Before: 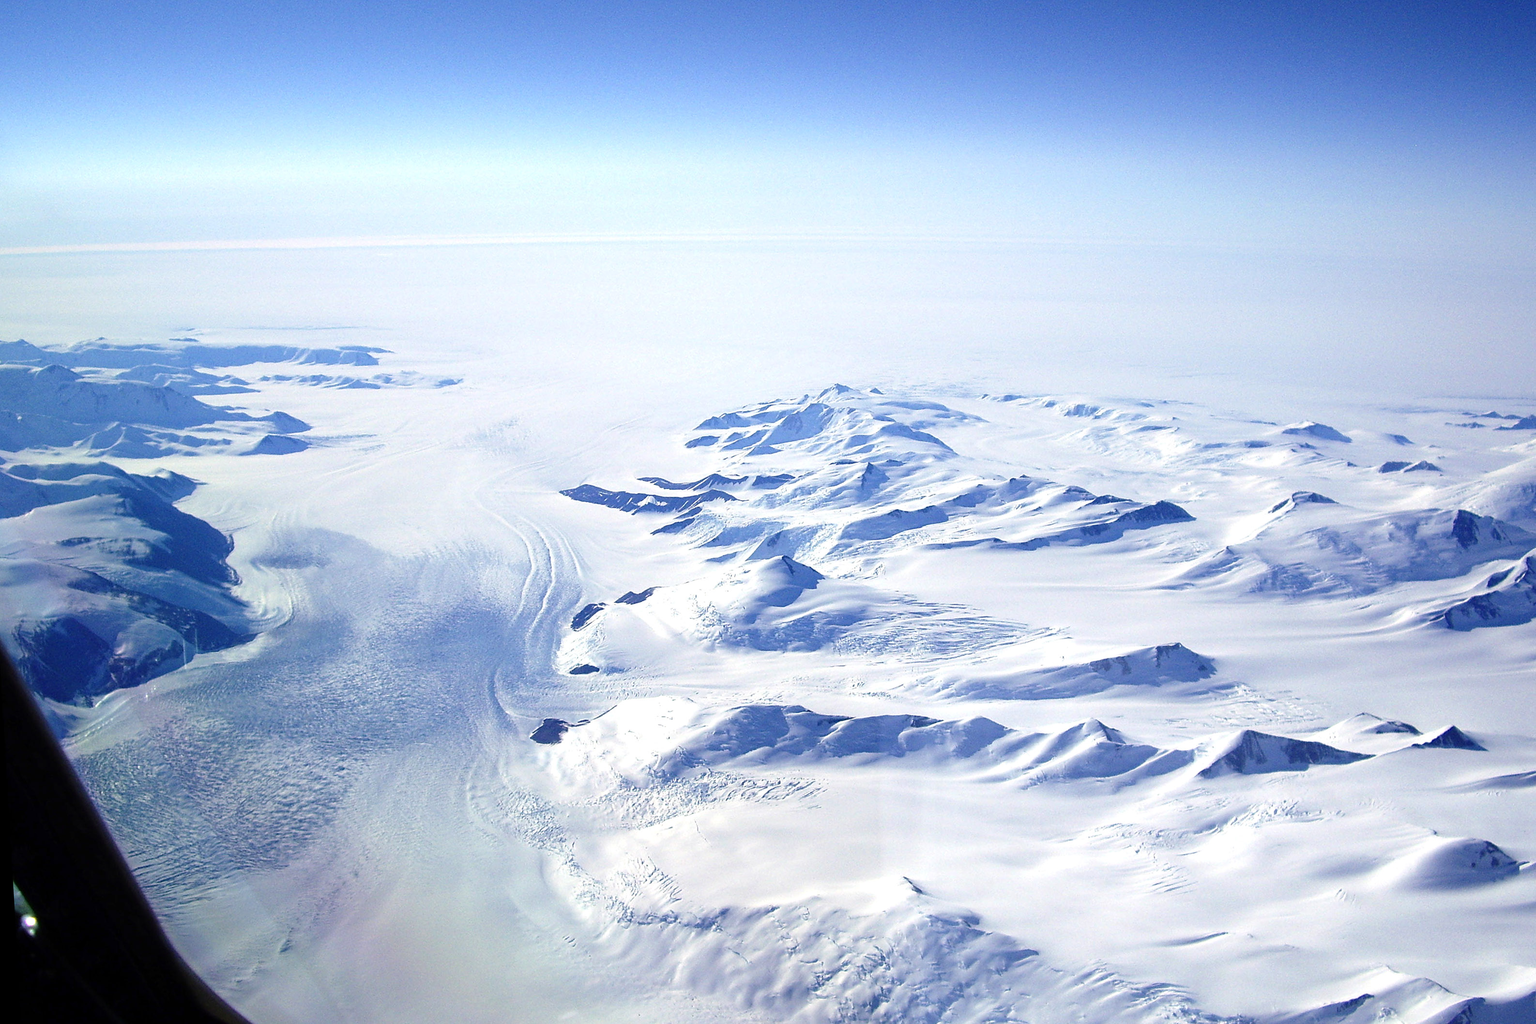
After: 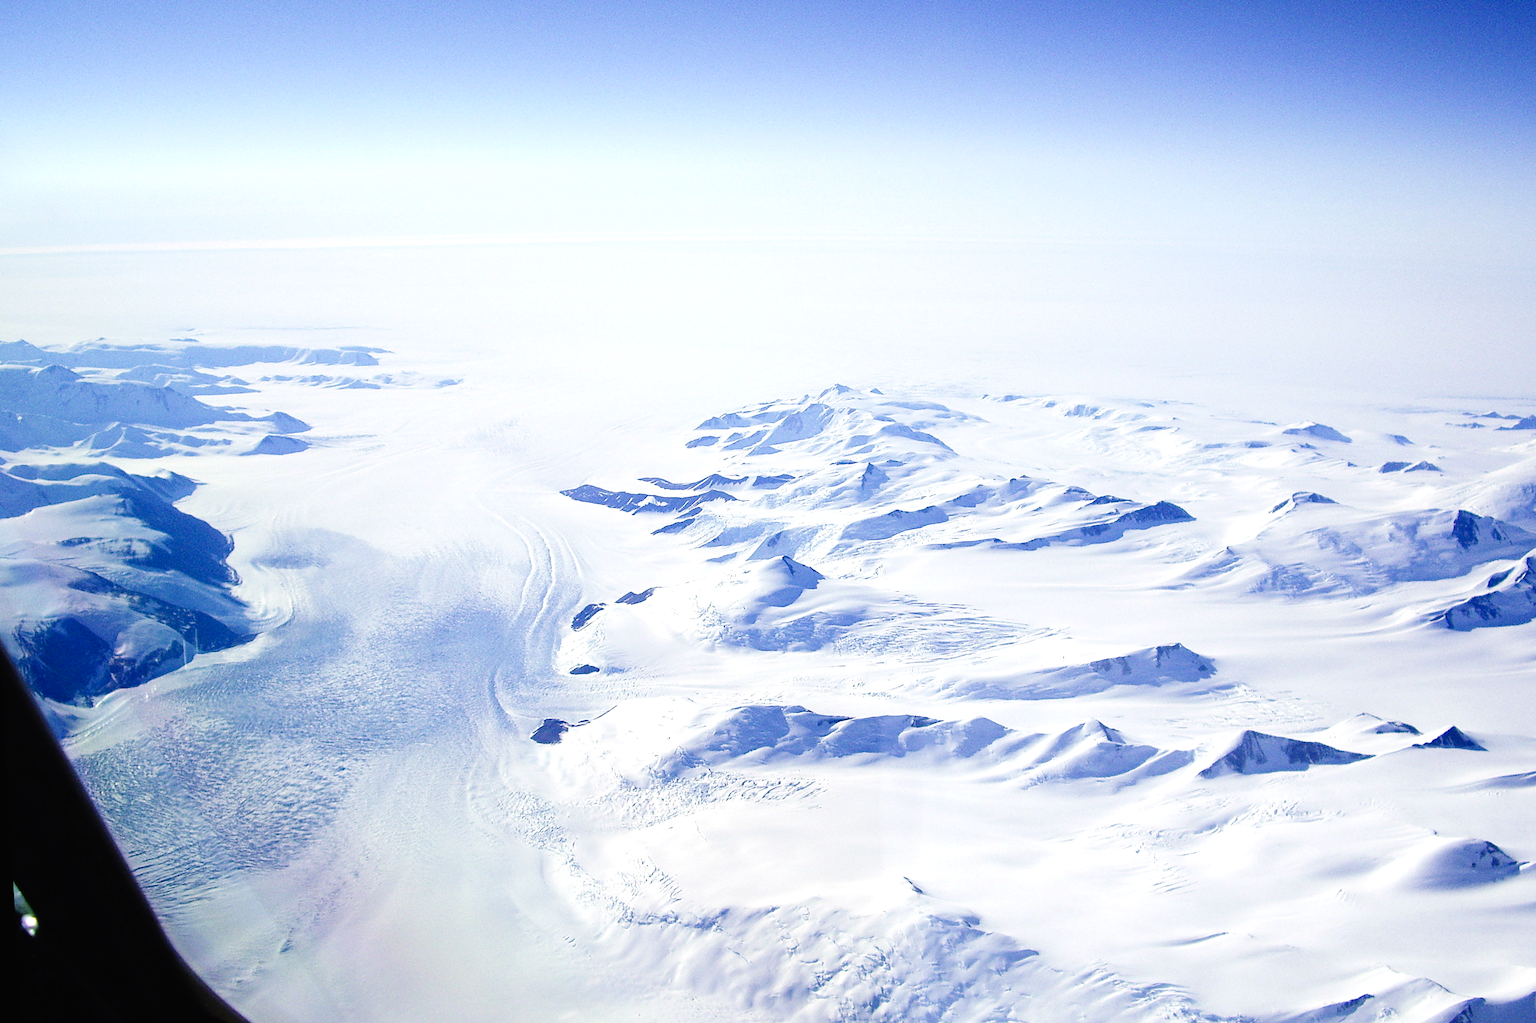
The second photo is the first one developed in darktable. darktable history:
tone equalizer: -8 EV -0.404 EV, -7 EV -0.403 EV, -6 EV -0.299 EV, -5 EV -0.195 EV, -3 EV 0.191 EV, -2 EV 0.32 EV, -1 EV 0.404 EV, +0 EV 0.439 EV
tone curve: curves: ch0 [(0, 0.012) (0.052, 0.04) (0.107, 0.086) (0.269, 0.266) (0.471, 0.503) (0.731, 0.771) (0.921, 0.909) (0.999, 0.951)]; ch1 [(0, 0) (0.339, 0.298) (0.402, 0.363) (0.444, 0.415) (0.485, 0.469) (0.494, 0.493) (0.504, 0.501) (0.525, 0.534) (0.555, 0.593) (0.594, 0.648) (1, 1)]; ch2 [(0, 0) (0.48, 0.48) (0.504, 0.5) (0.535, 0.557) (0.581, 0.623) (0.649, 0.683) (0.824, 0.815) (1, 1)], preserve colors none
